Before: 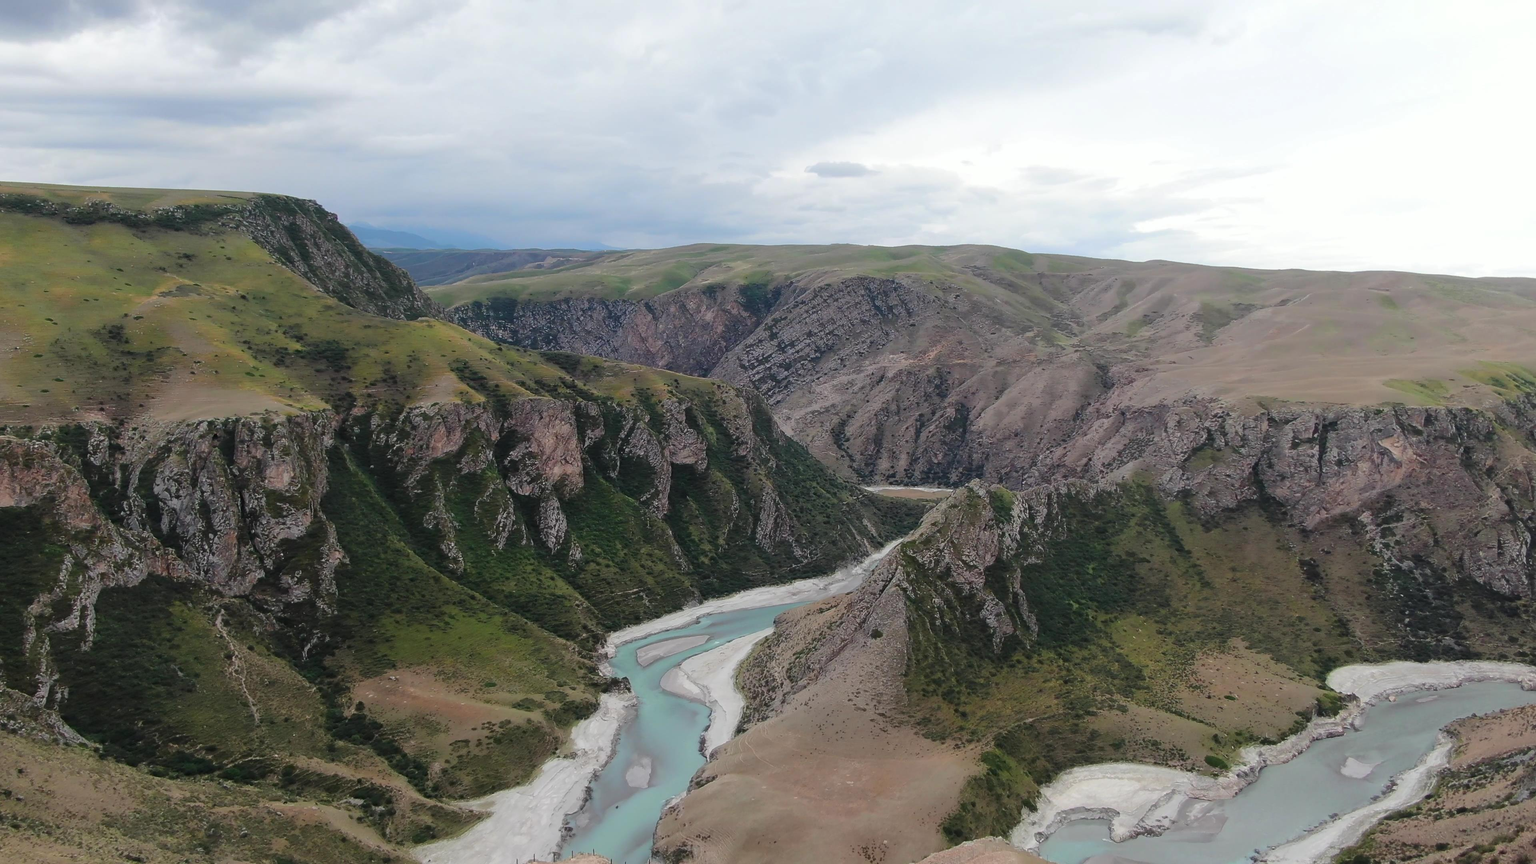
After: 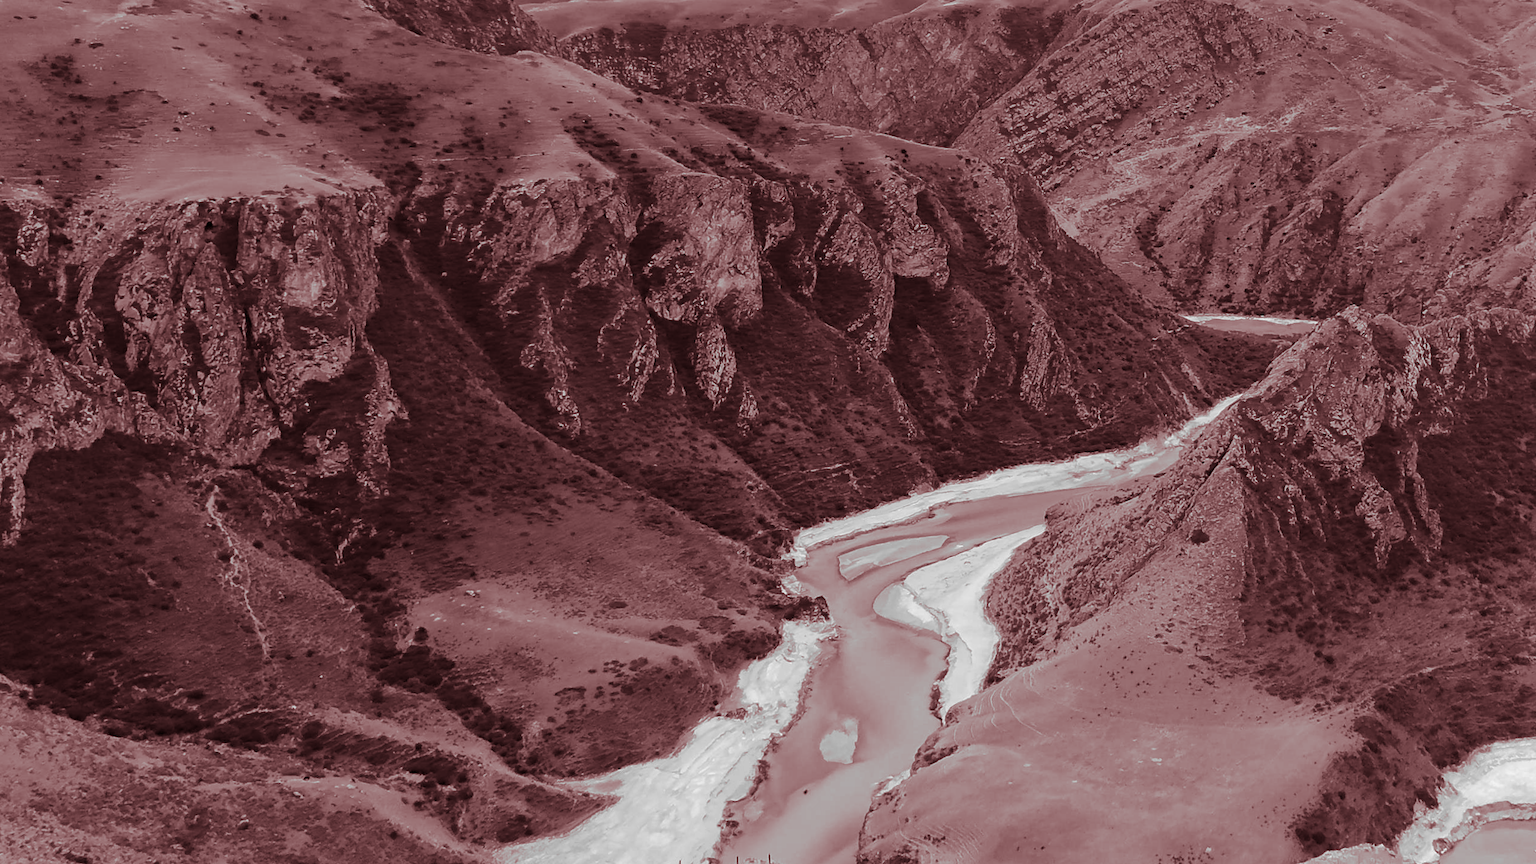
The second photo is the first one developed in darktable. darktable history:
crop and rotate: angle -0.82°, left 3.85%, top 31.828%, right 27.992%
haze removal: adaptive false
monochrome: a 32, b 64, size 2.3
white balance: red 1.467, blue 0.684
split-toning: highlights › hue 187.2°, highlights › saturation 0.83, balance -68.05, compress 56.43%
